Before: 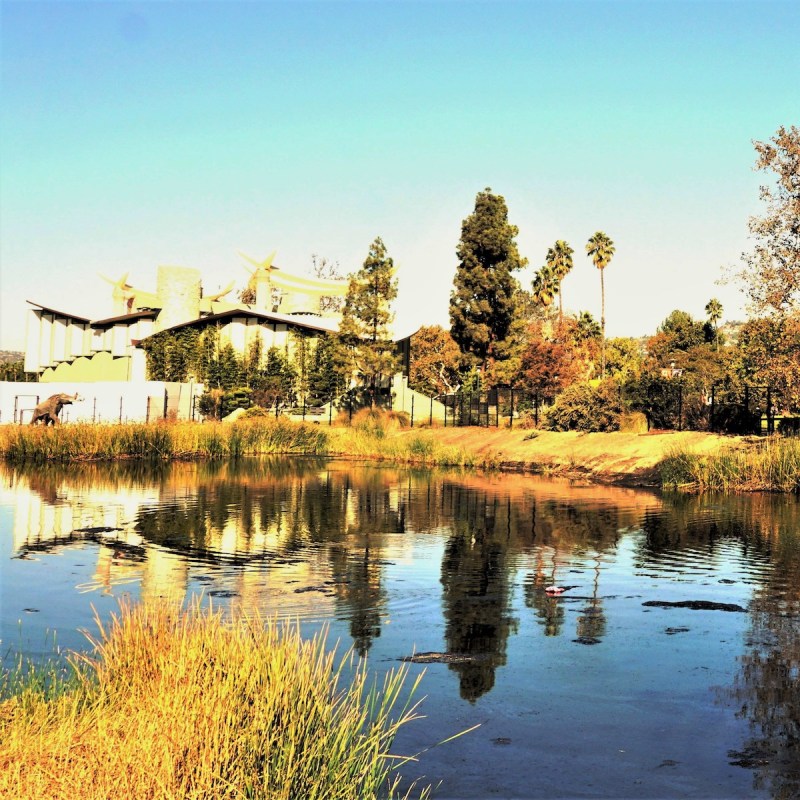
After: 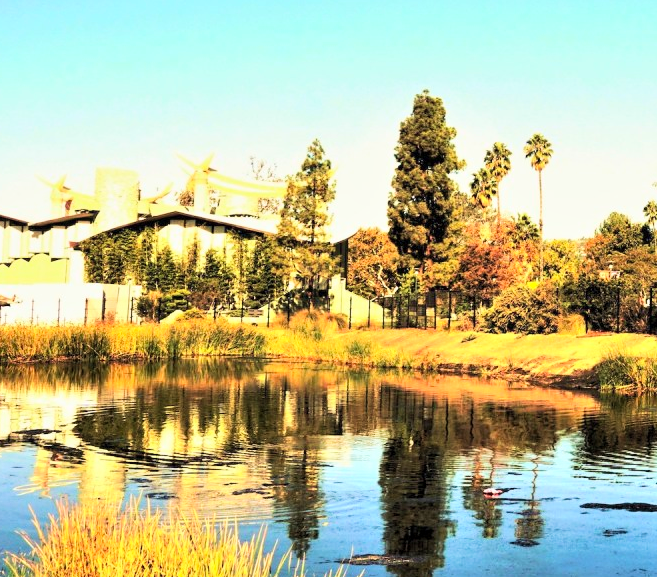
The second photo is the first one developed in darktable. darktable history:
local contrast: highlights 100%, shadows 97%, detail 119%, midtone range 0.2
contrast brightness saturation: contrast 0.203, brightness 0.167, saturation 0.216
crop: left 7.804%, top 12.337%, right 9.969%, bottom 15.45%
velvia: on, module defaults
